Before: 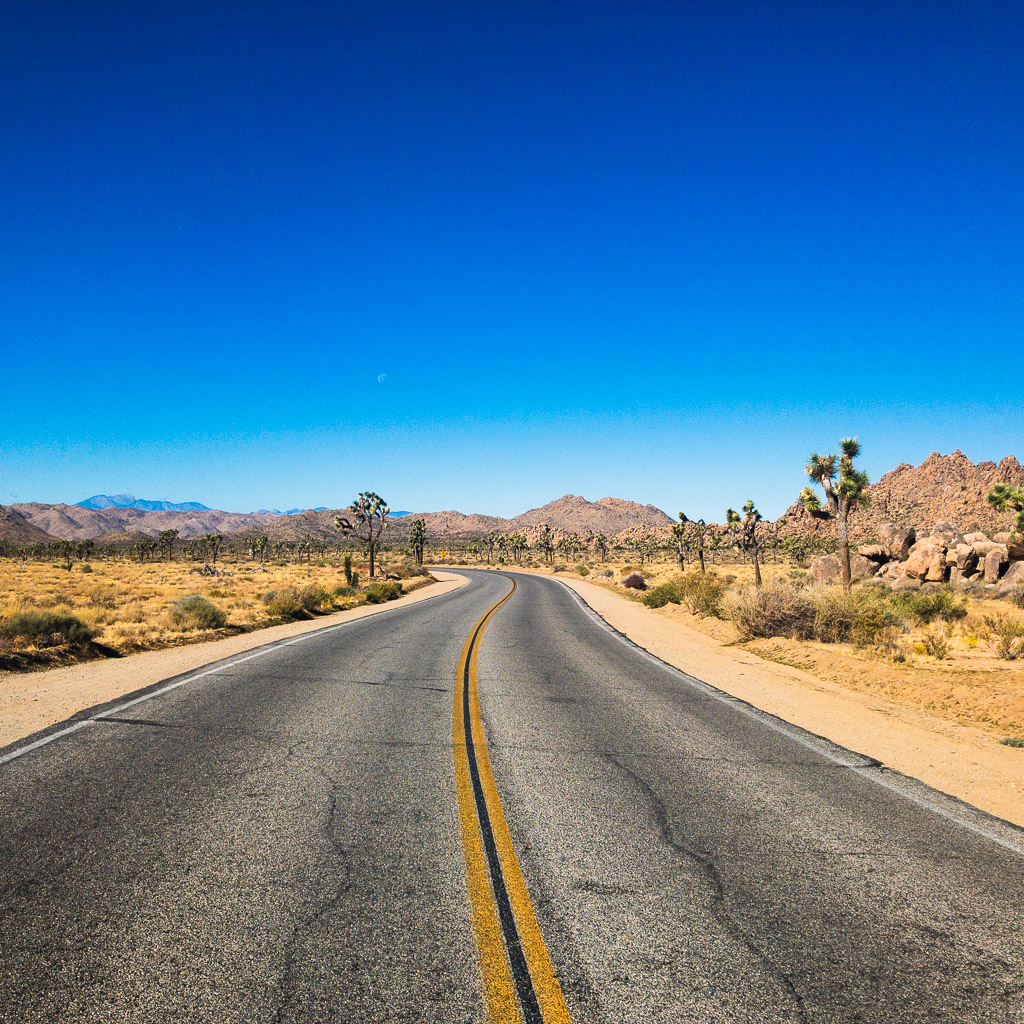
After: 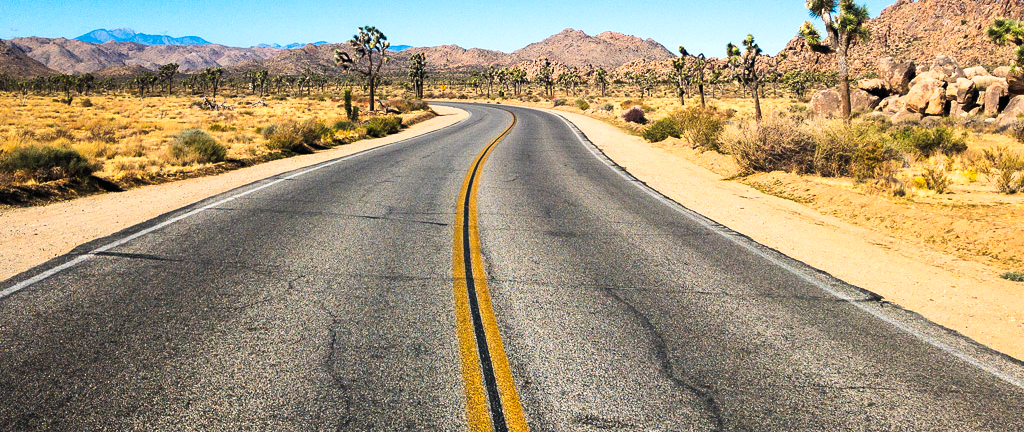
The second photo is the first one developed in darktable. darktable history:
tone curve: curves: ch0 [(0, 0) (0.08, 0.06) (0.17, 0.14) (0.5, 0.5) (0.83, 0.86) (0.92, 0.94) (1, 1)], preserve colors none
crop: top 45.551%, bottom 12.262%
levels: mode automatic, black 0.023%, white 99.97%, levels [0.062, 0.494, 0.925]
